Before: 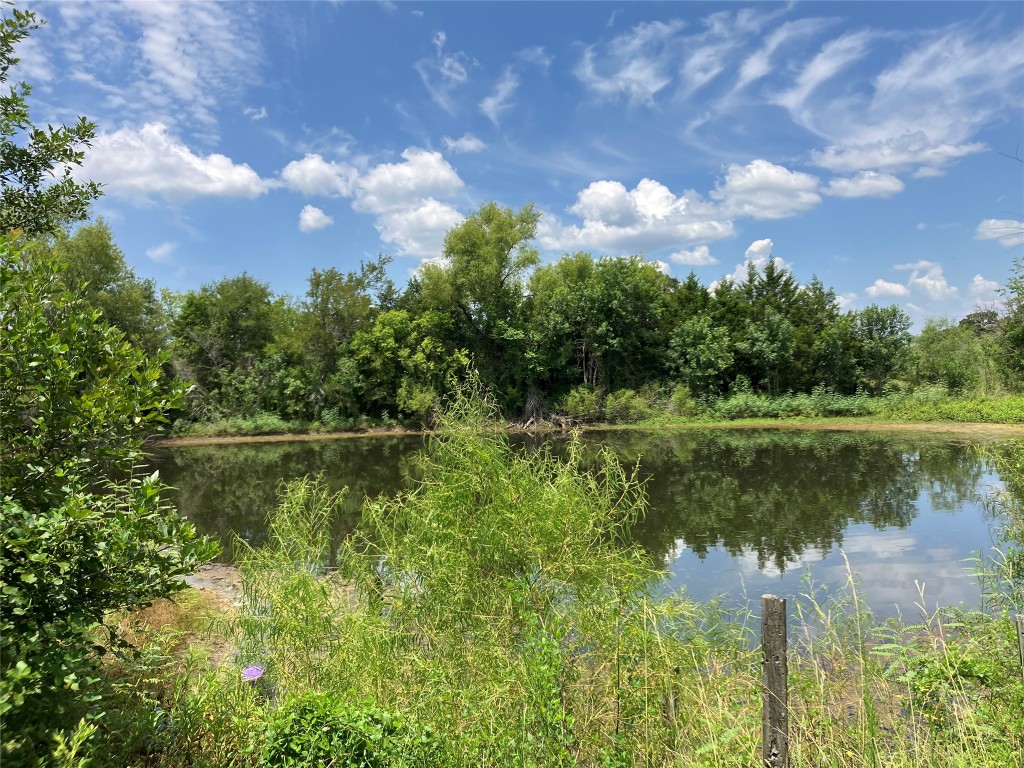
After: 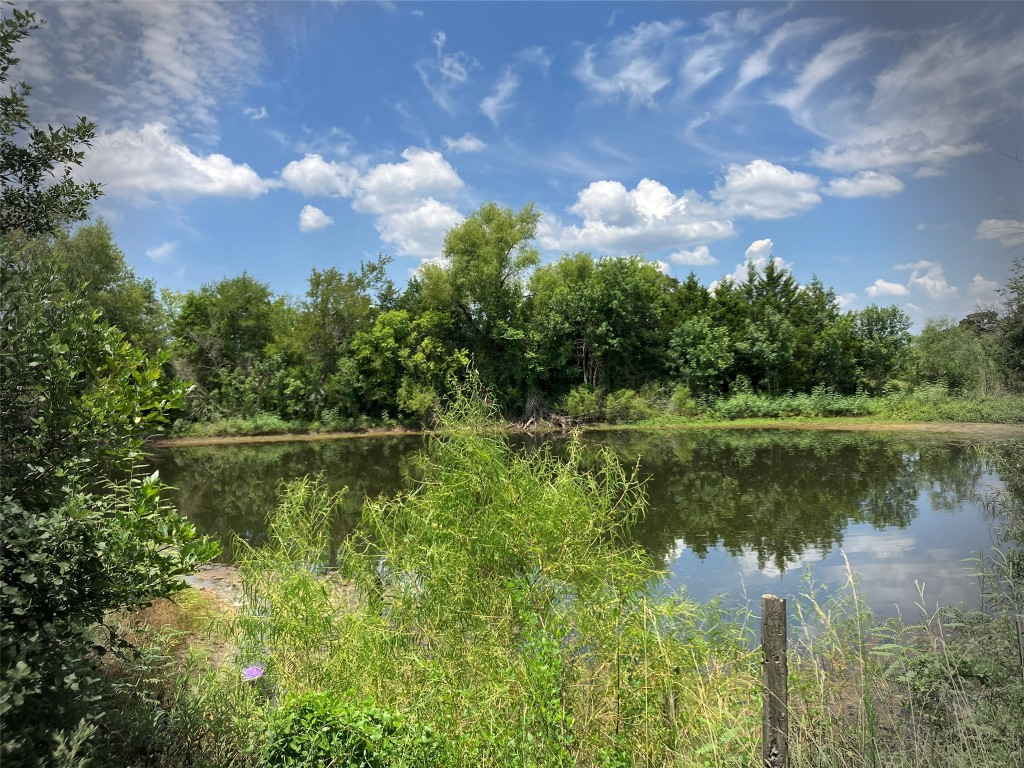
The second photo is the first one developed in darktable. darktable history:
vignetting: fall-off start 76.58%, fall-off radius 28.01%, width/height ratio 0.972
